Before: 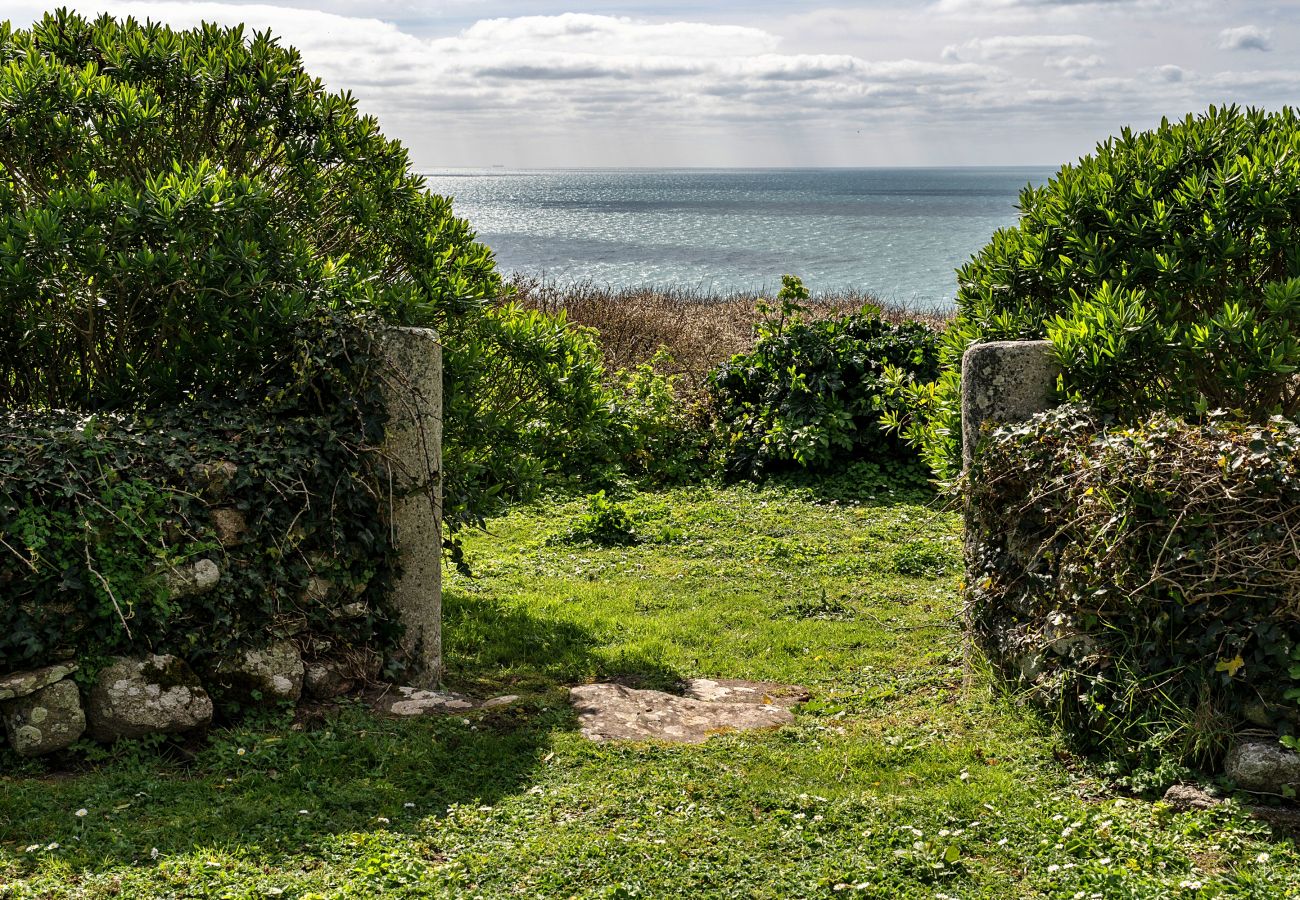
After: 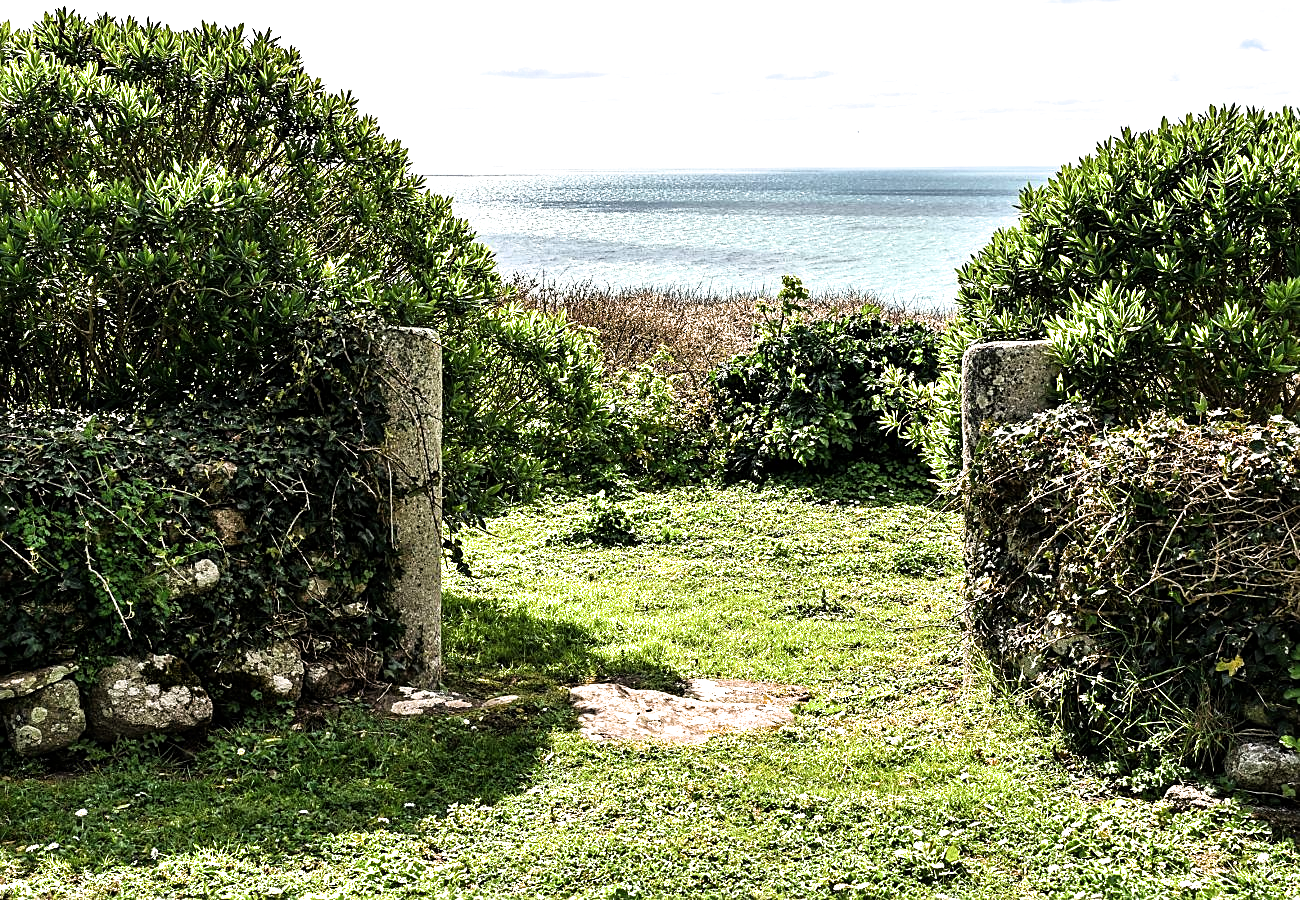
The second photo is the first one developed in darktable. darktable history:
exposure: exposure 1 EV, compensate highlight preservation false
filmic rgb: black relative exposure -9.08 EV, white relative exposure 2.3 EV, hardness 7.49
sharpen: on, module defaults
